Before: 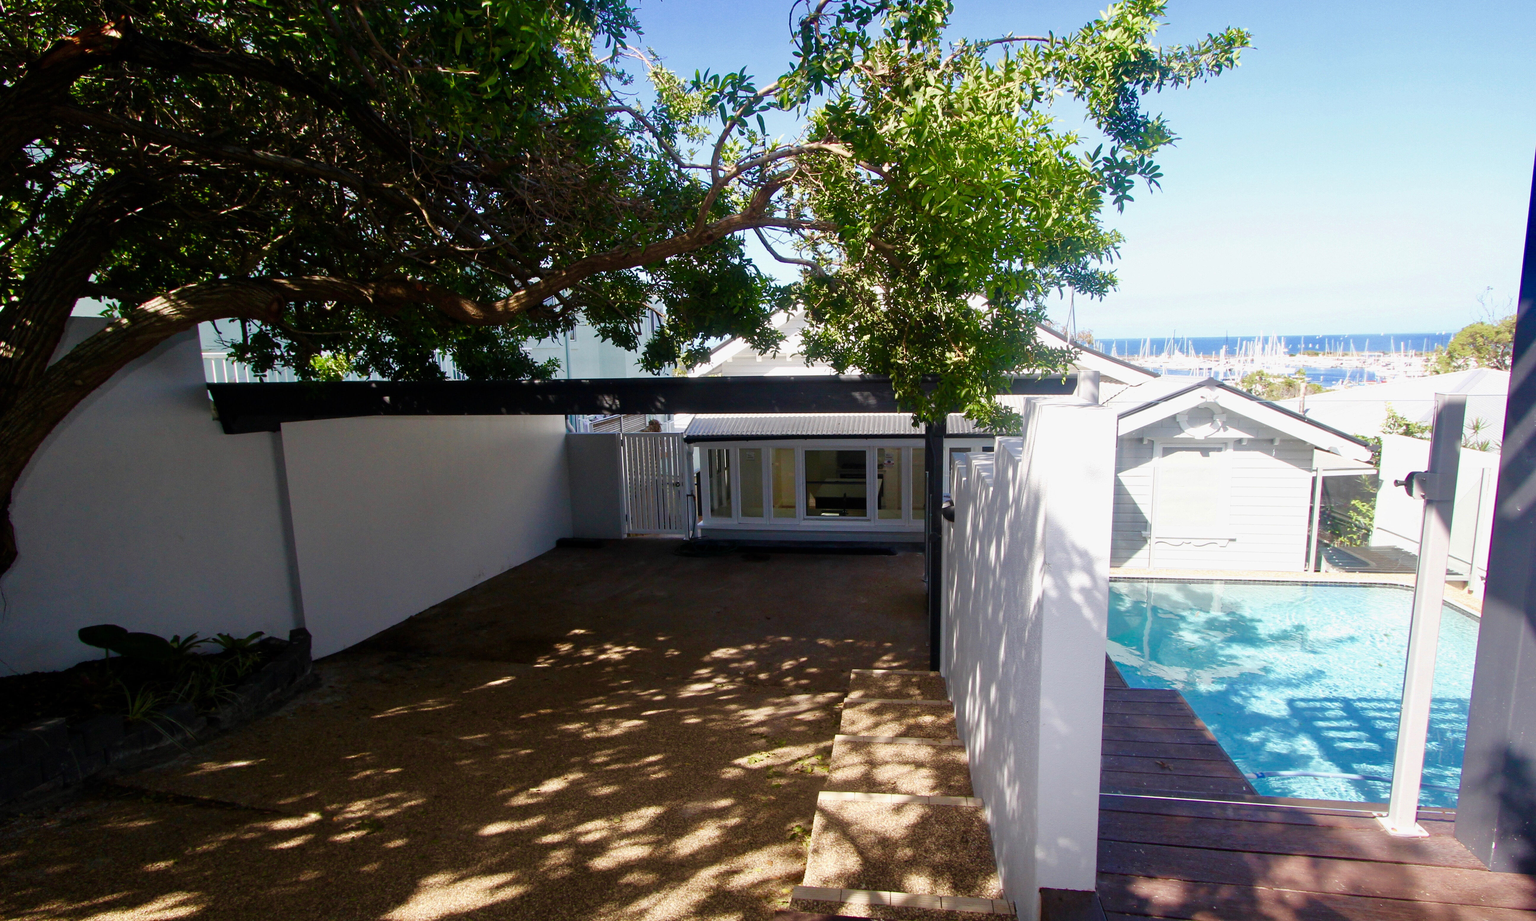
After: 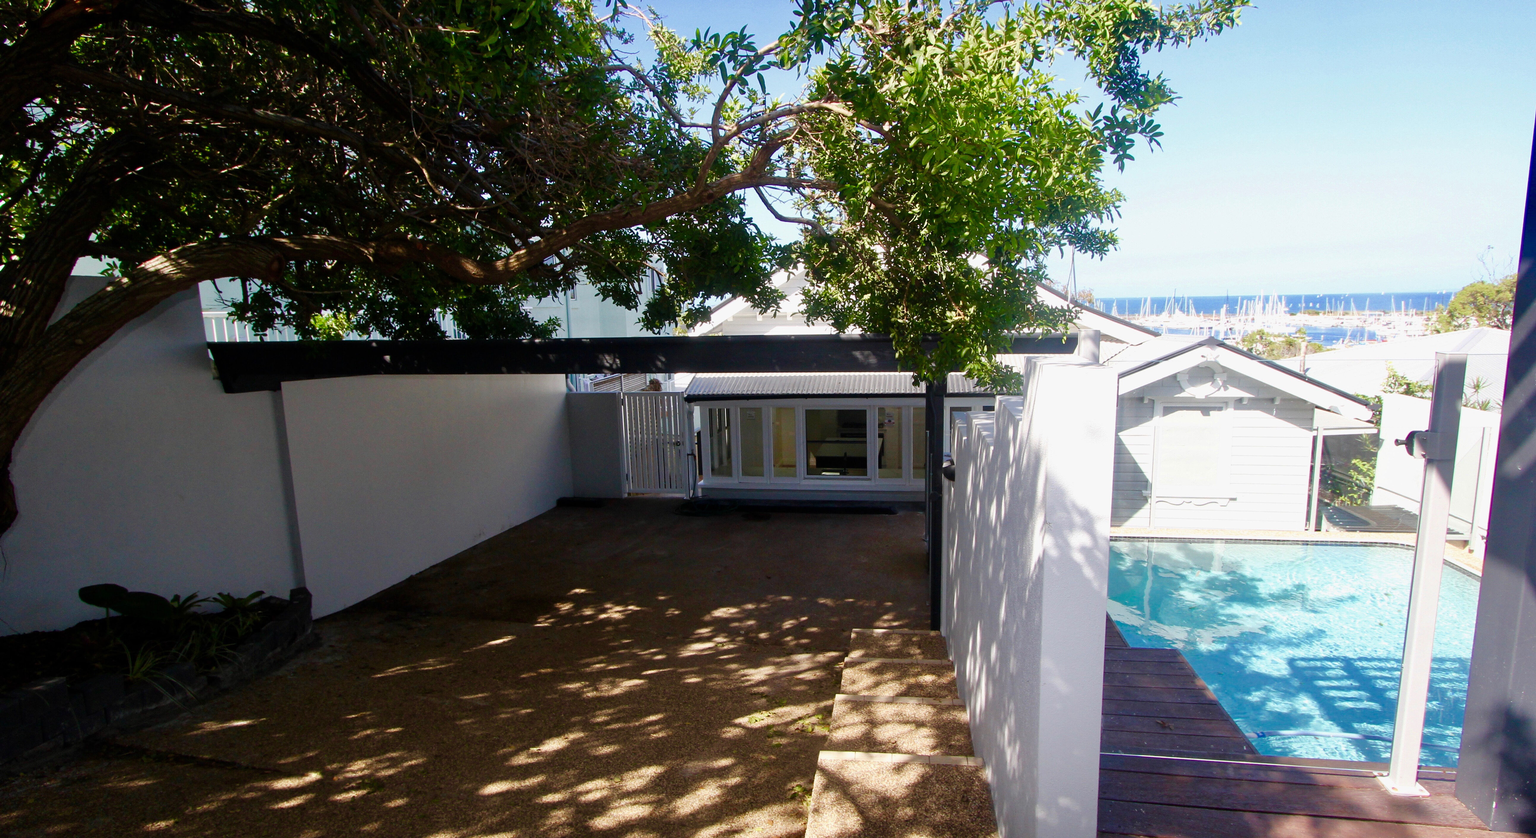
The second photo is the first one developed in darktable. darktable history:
crop and rotate: top 4.511%, bottom 4.511%
